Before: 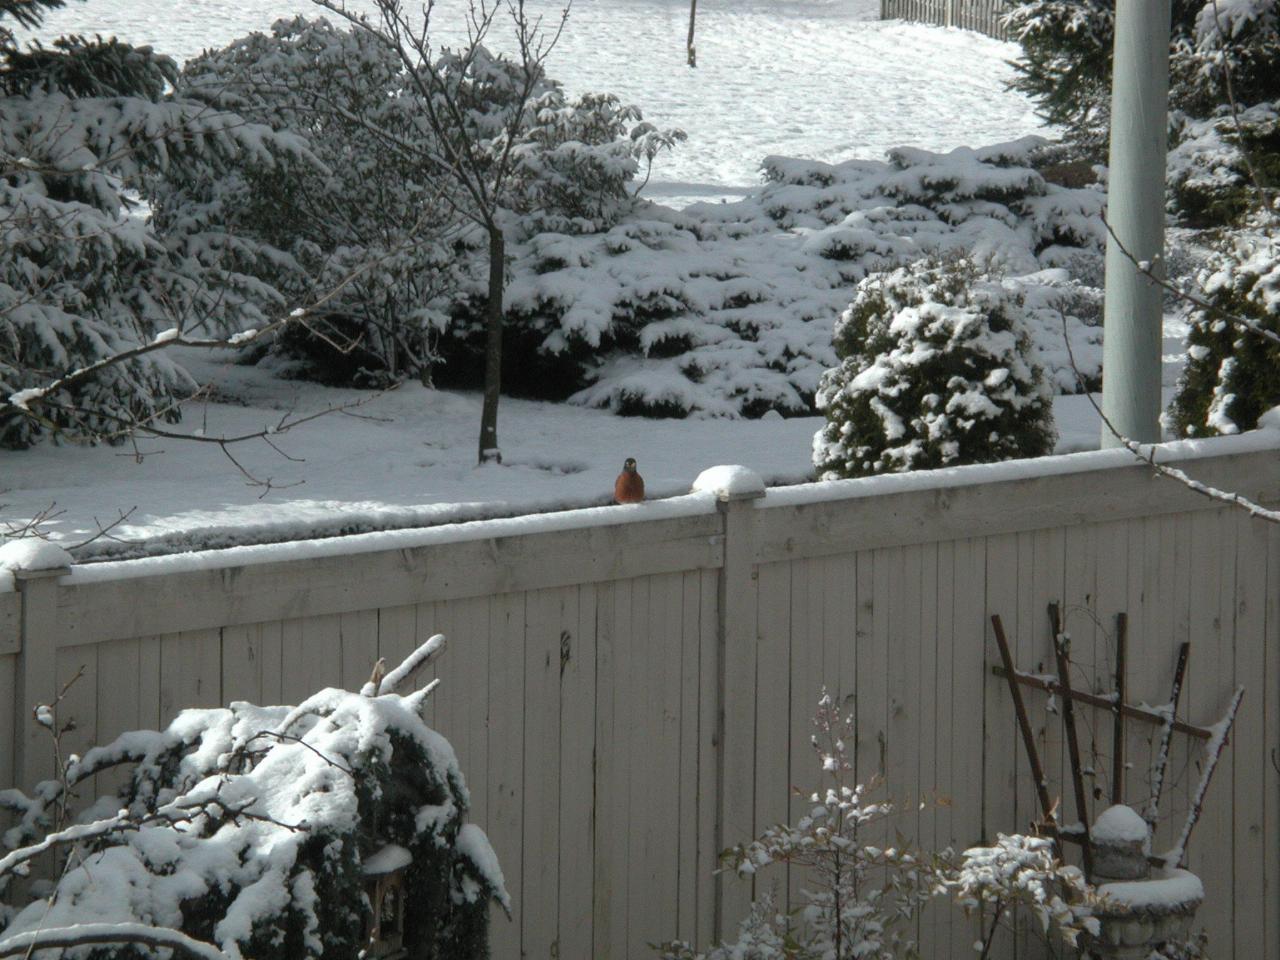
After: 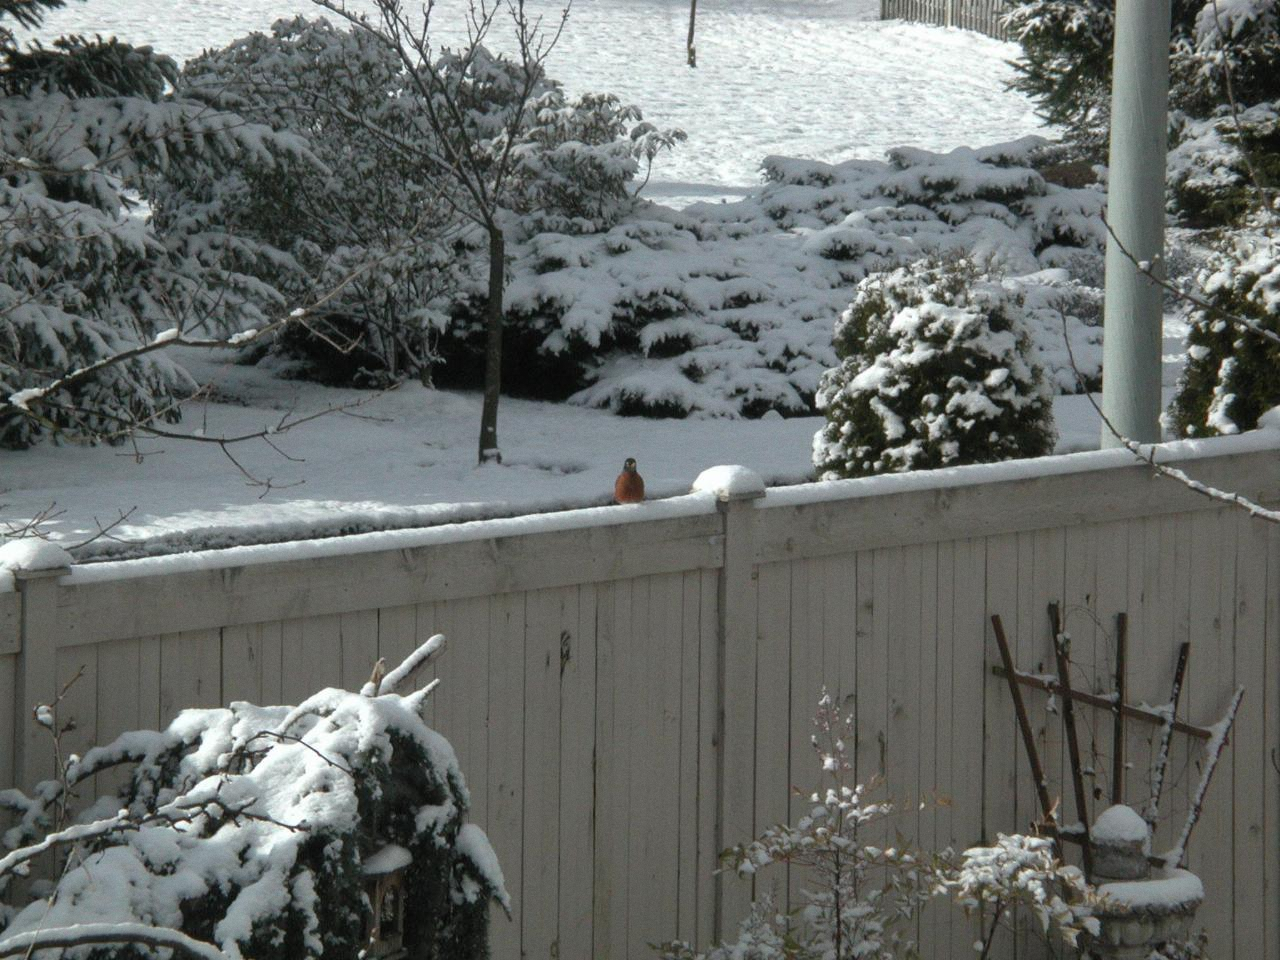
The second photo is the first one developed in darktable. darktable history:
grain: coarseness 0.09 ISO, strength 10%
shadows and highlights: shadows 37.27, highlights -28.18, soften with gaussian
